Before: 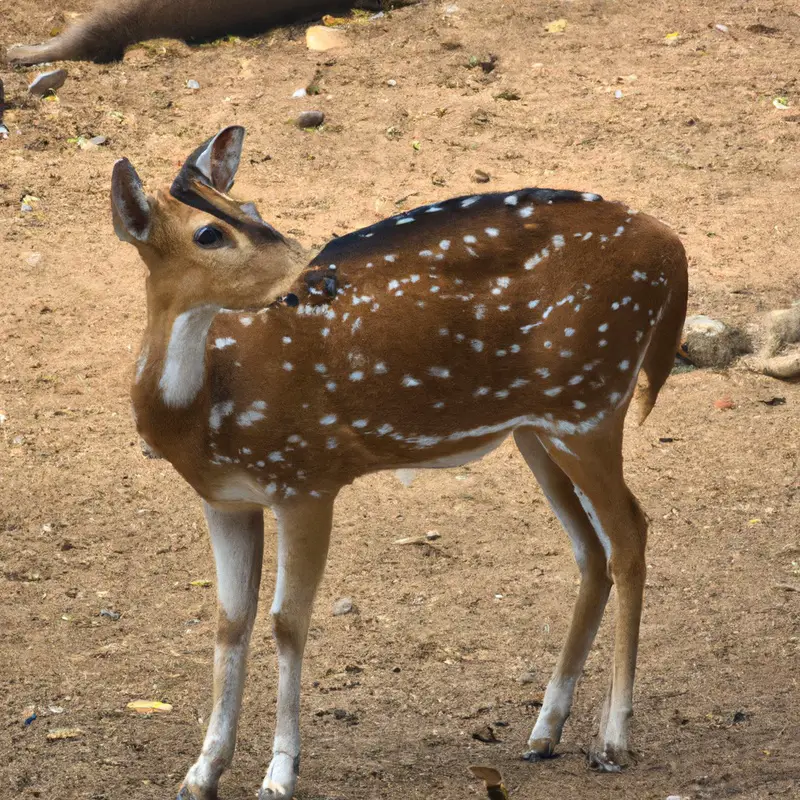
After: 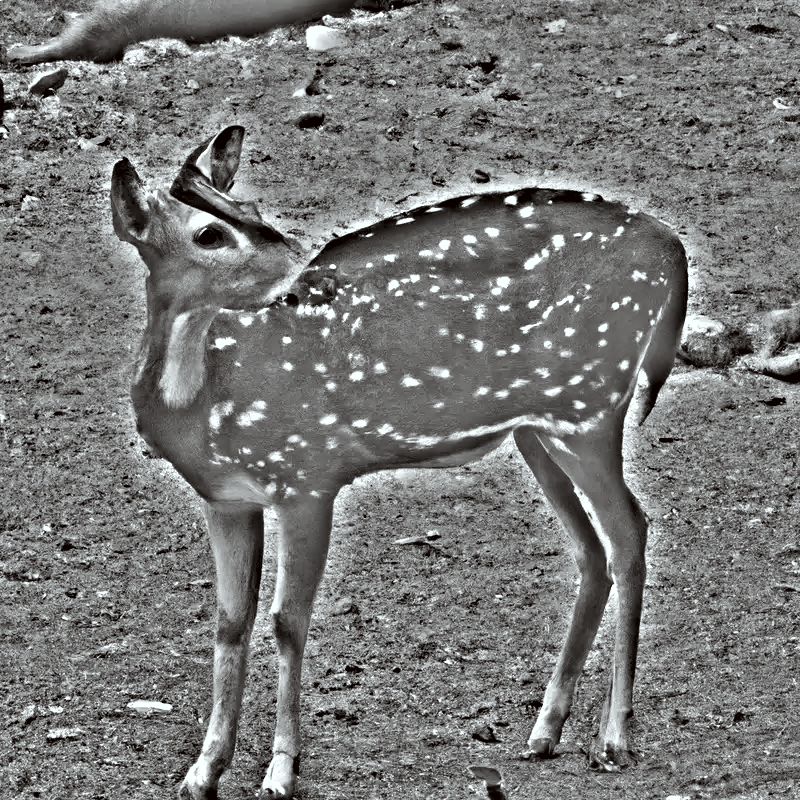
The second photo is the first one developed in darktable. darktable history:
color correction: highlights a* -2.73, highlights b* -2.09, shadows a* 2.41, shadows b* 2.73
highpass: on, module defaults
